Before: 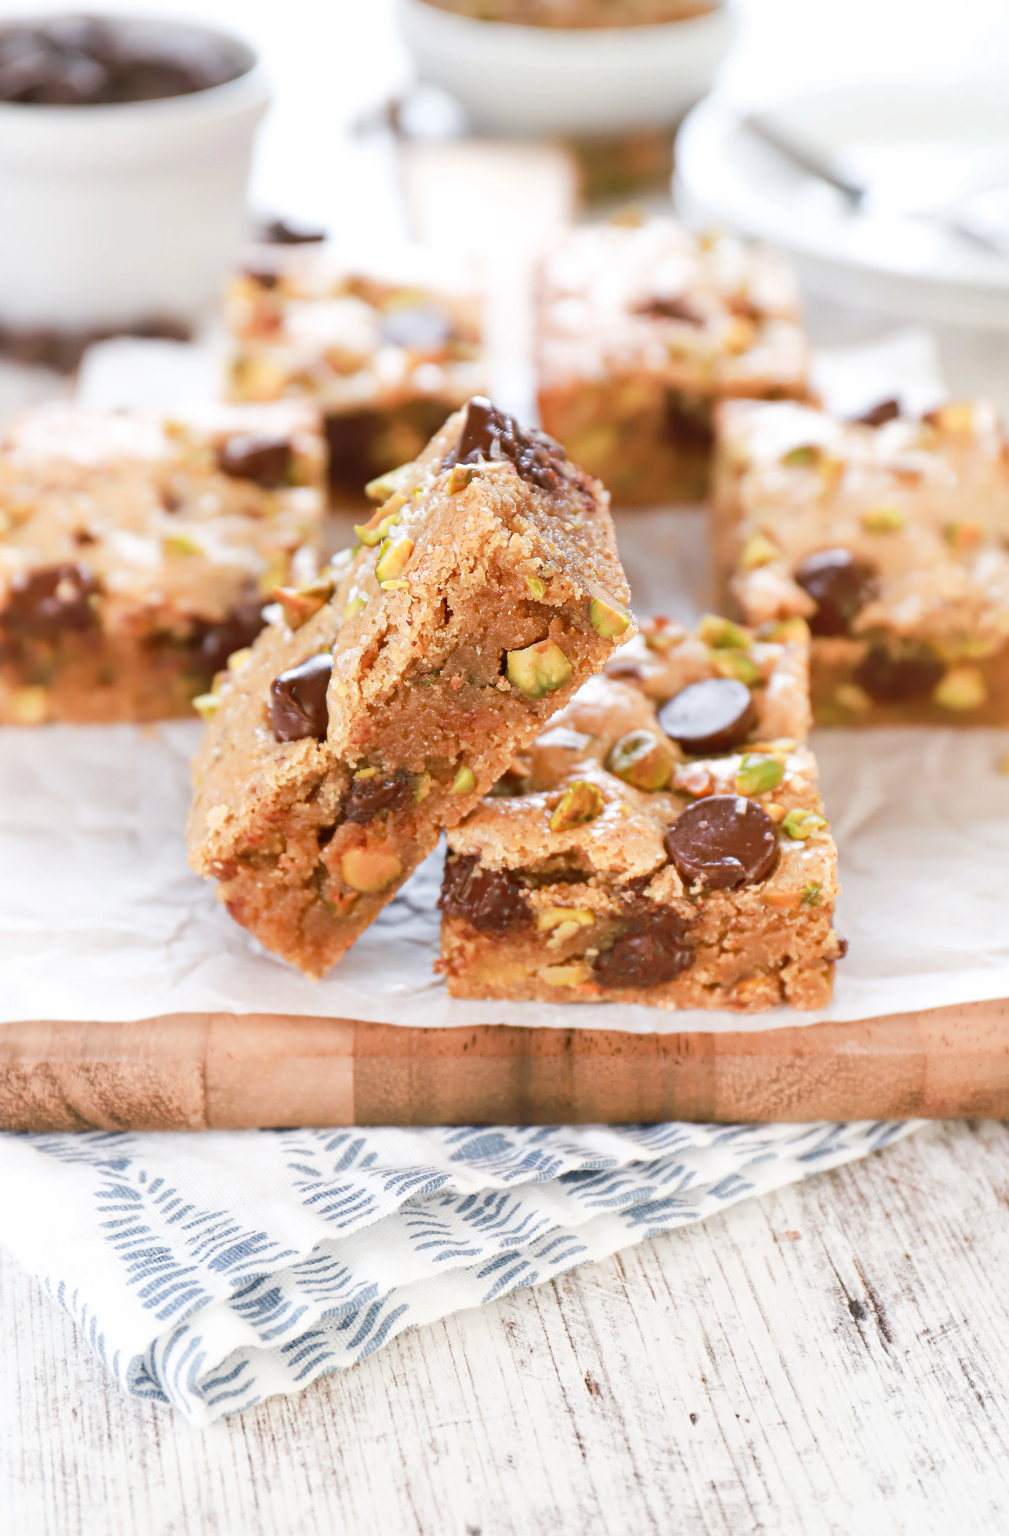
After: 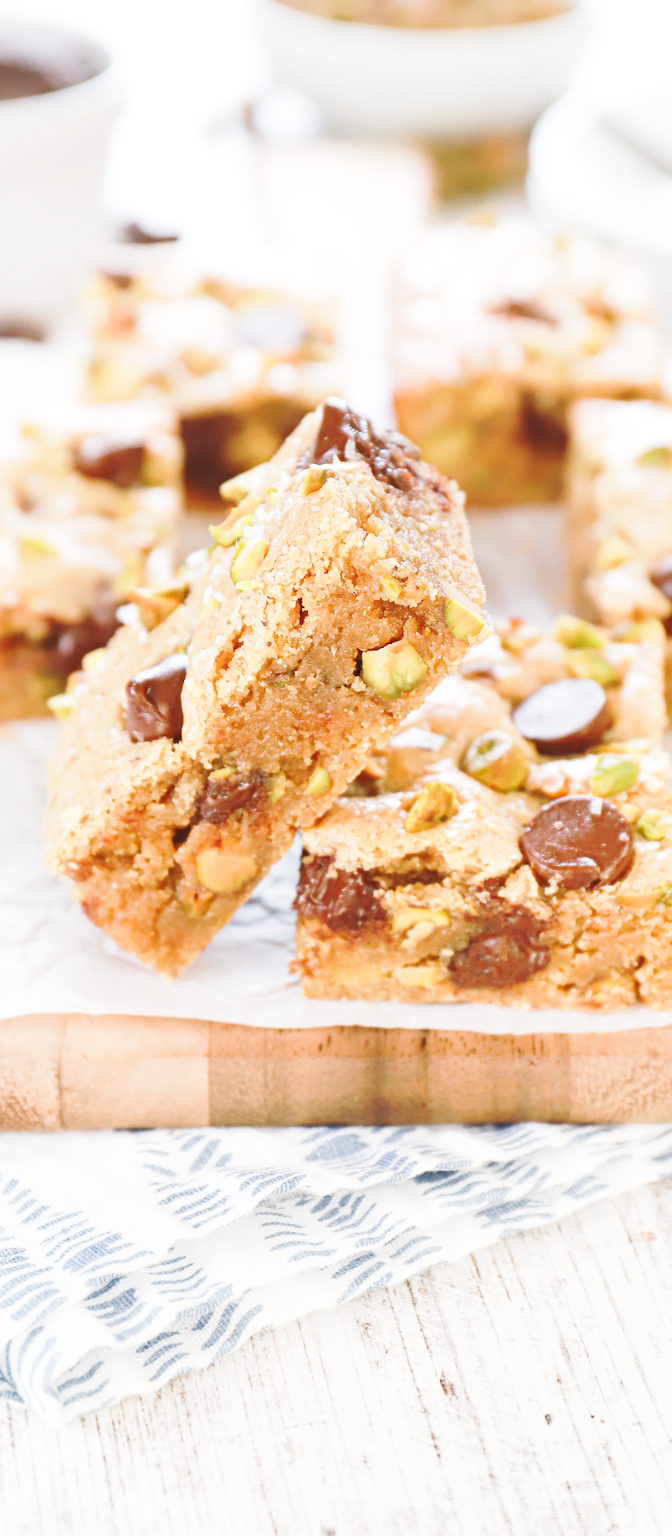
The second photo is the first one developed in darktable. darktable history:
crop and rotate: left 14.436%, right 18.898%
base curve: curves: ch0 [(0, 0.007) (0.028, 0.063) (0.121, 0.311) (0.46, 0.743) (0.859, 0.957) (1, 1)], preserve colors none
